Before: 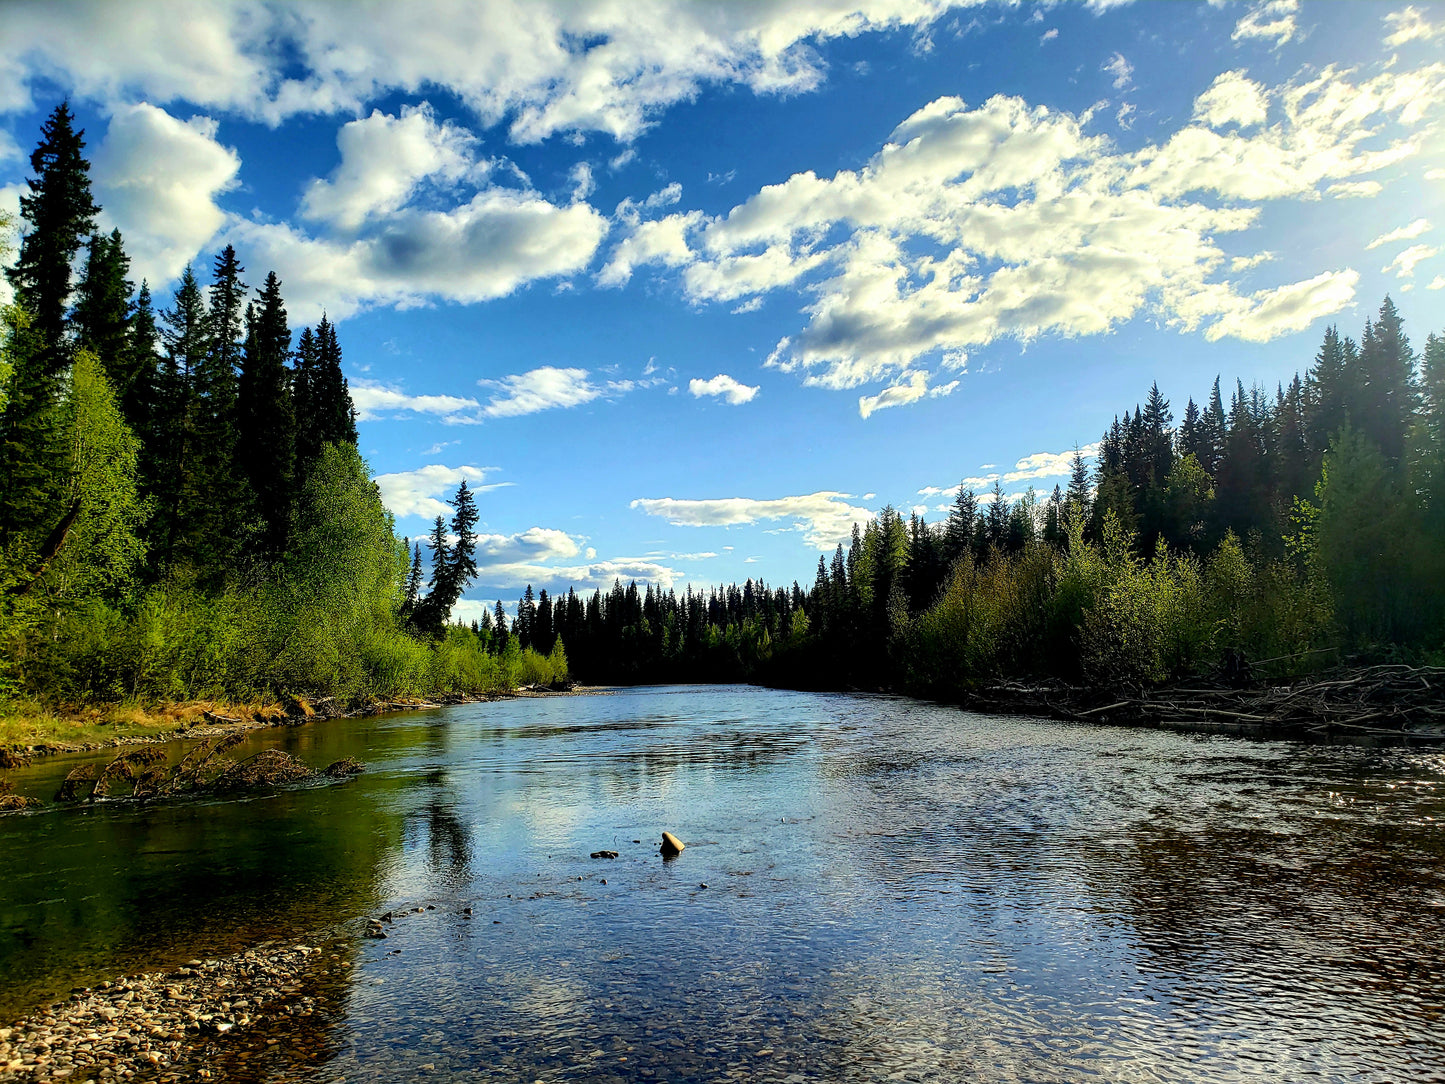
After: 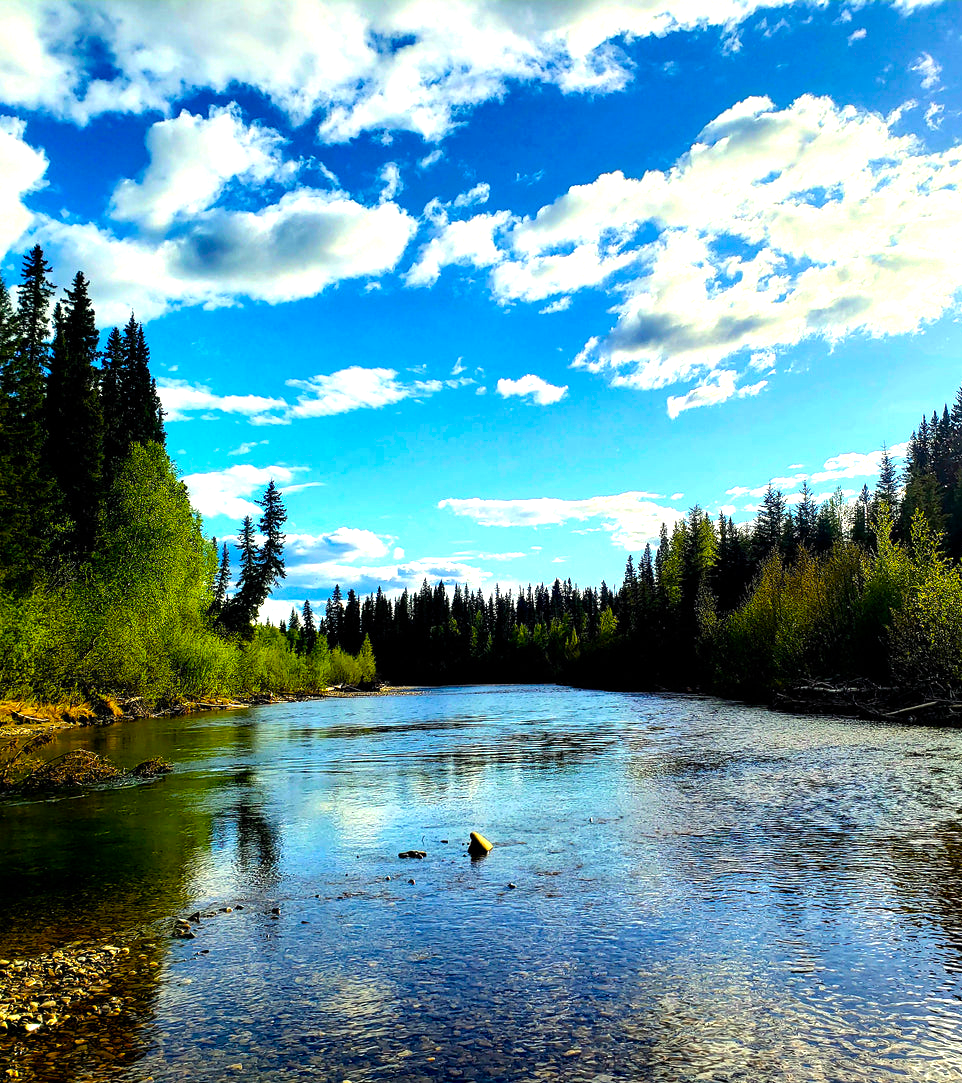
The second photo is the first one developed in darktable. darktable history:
color balance rgb: shadows lift › chroma 3.145%, shadows lift › hue 279.99°, perceptual saturation grading › global saturation 19.431%, perceptual brilliance grading › global brilliance 11.698%, global vibrance 35.609%, contrast 10.381%
crop and rotate: left 13.35%, right 20.046%
